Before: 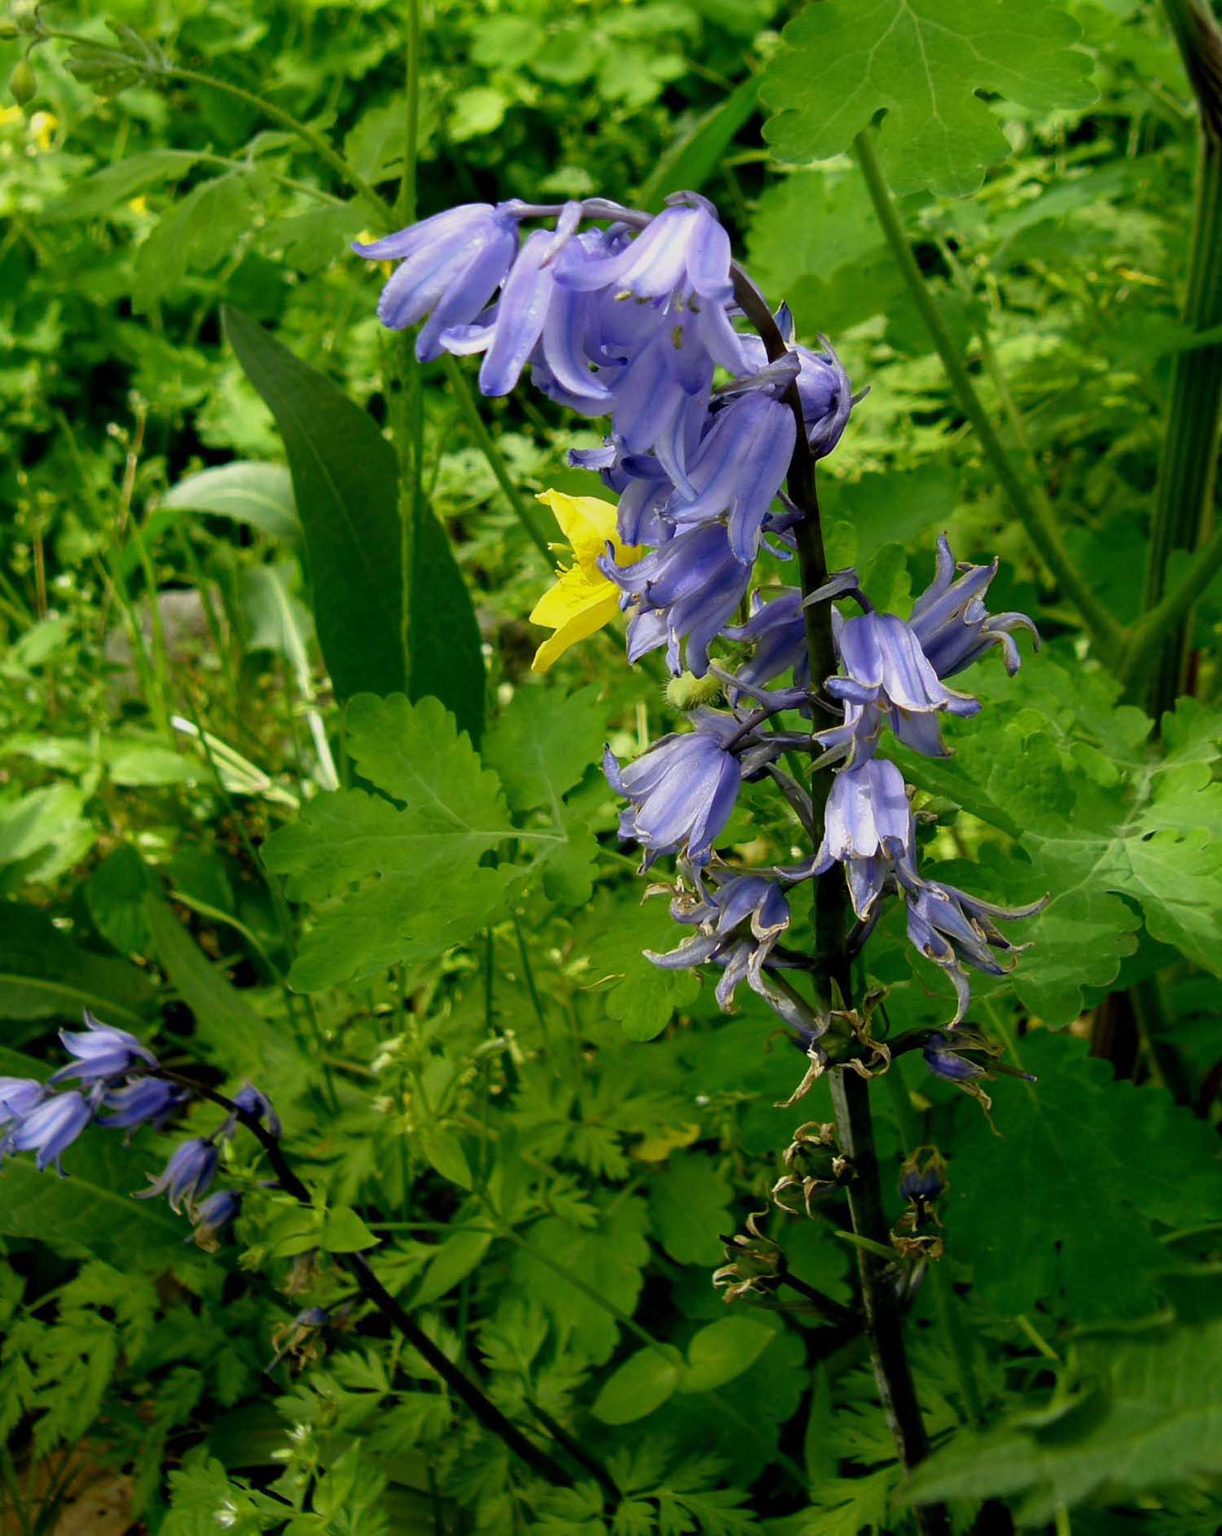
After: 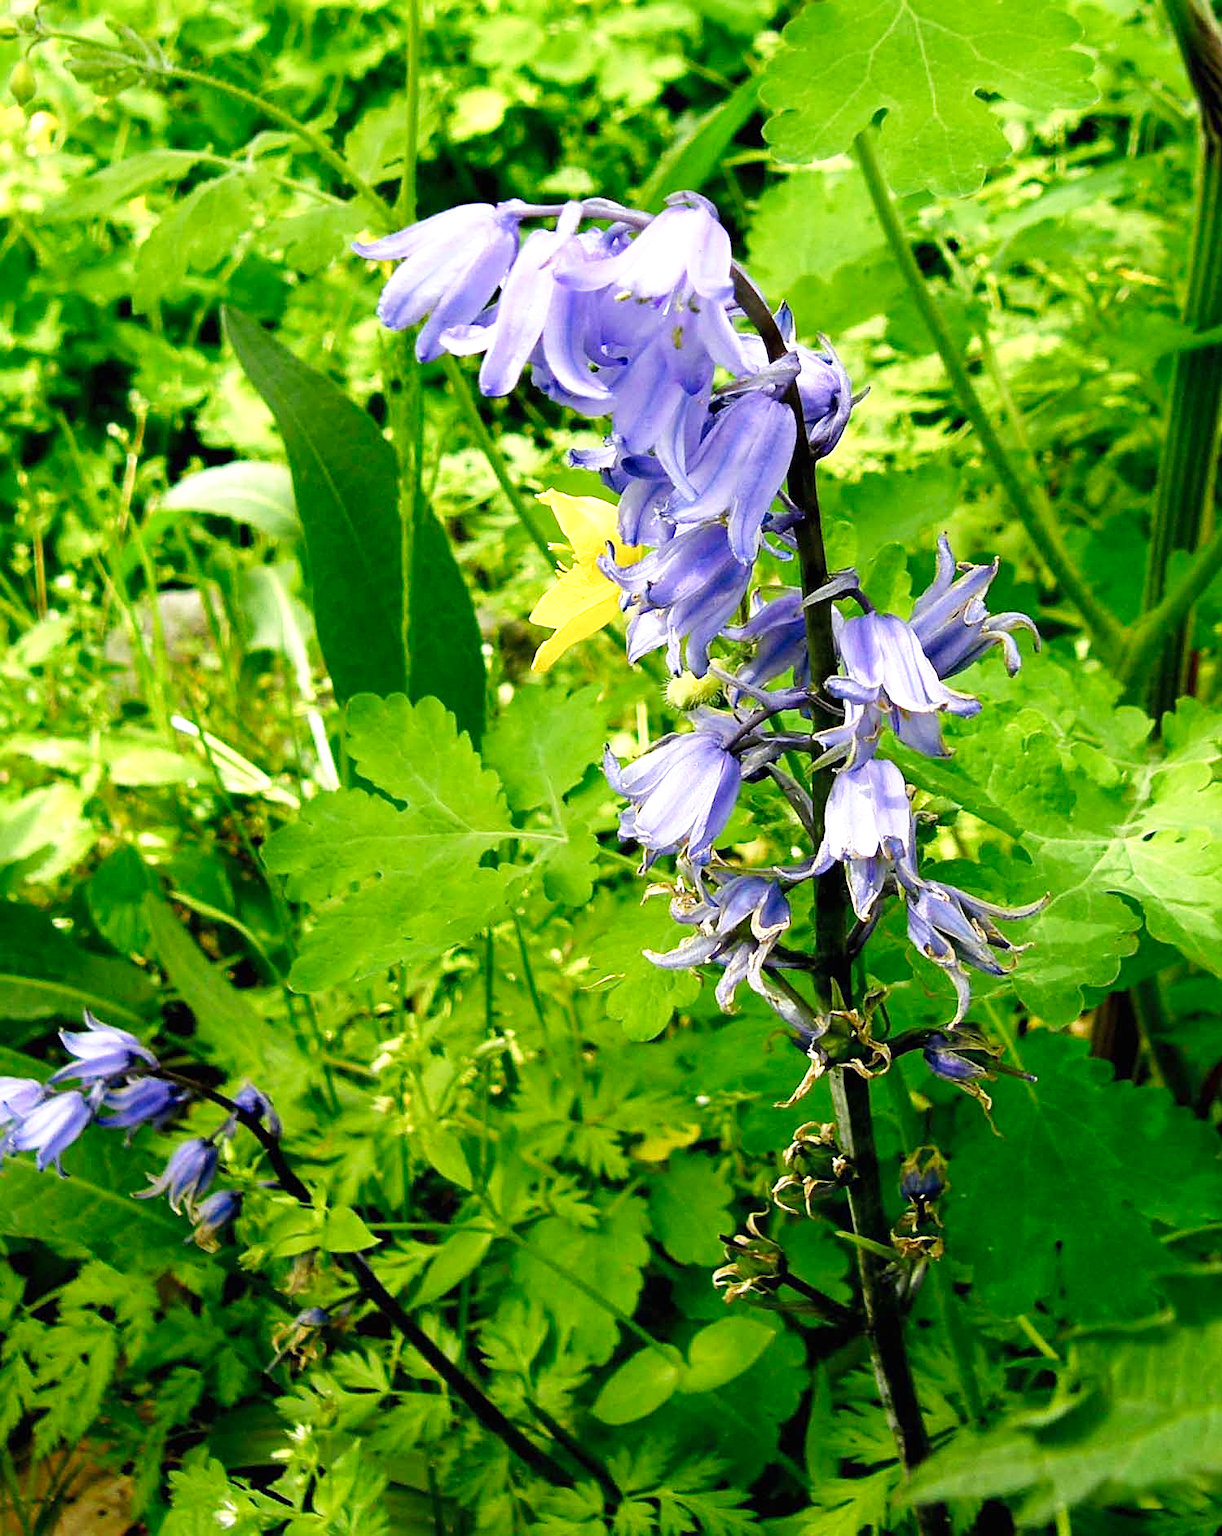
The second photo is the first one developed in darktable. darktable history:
sharpen: on, module defaults
tone curve: curves: ch0 [(0, 0) (0.051, 0.047) (0.102, 0.099) (0.258, 0.29) (0.442, 0.527) (0.695, 0.804) (0.88, 0.952) (1, 1)]; ch1 [(0, 0) (0.339, 0.298) (0.402, 0.363) (0.444, 0.415) (0.485, 0.469) (0.494, 0.493) (0.504, 0.501) (0.525, 0.534) (0.555, 0.593) (0.594, 0.648) (1, 1)]; ch2 [(0, 0) (0.48, 0.48) (0.504, 0.5) (0.535, 0.557) (0.581, 0.623) (0.649, 0.683) (0.824, 0.815) (1, 1)], preserve colors none
tone equalizer: edges refinement/feathering 500, mask exposure compensation -1.57 EV, preserve details no
exposure: black level correction 0, exposure 0.893 EV, compensate highlight preservation false
